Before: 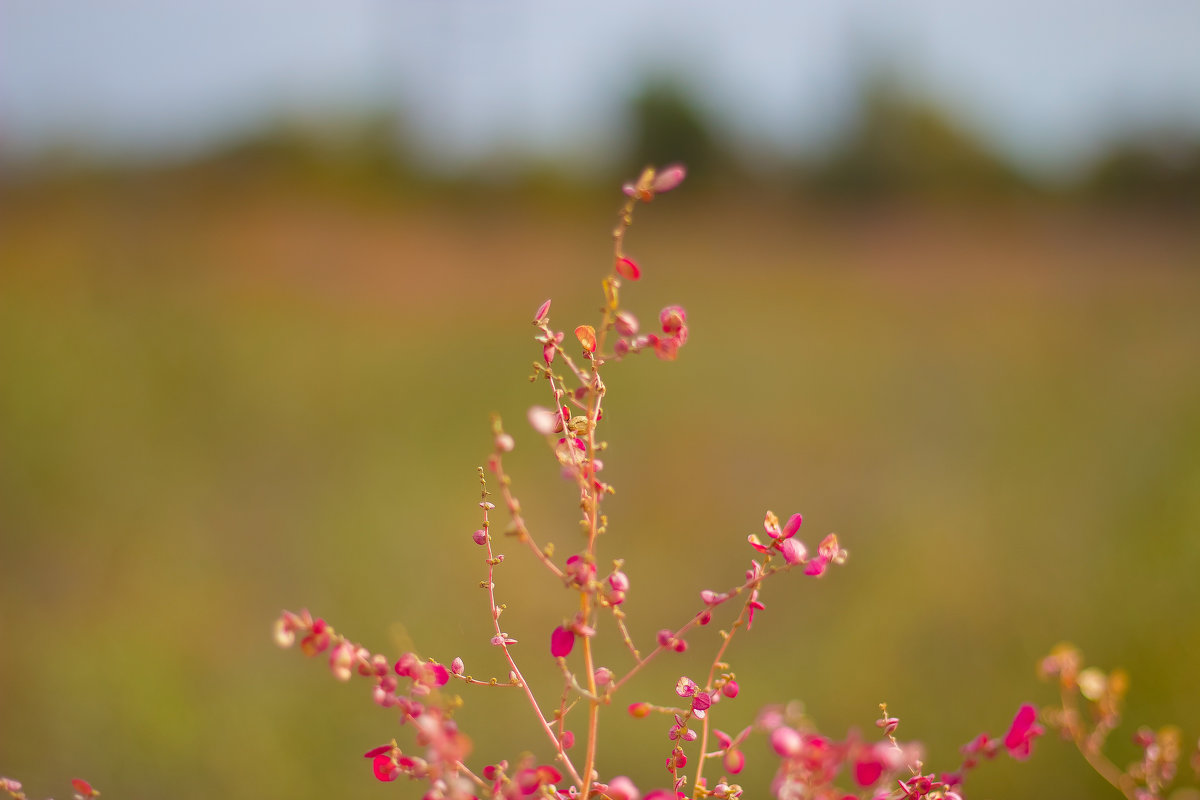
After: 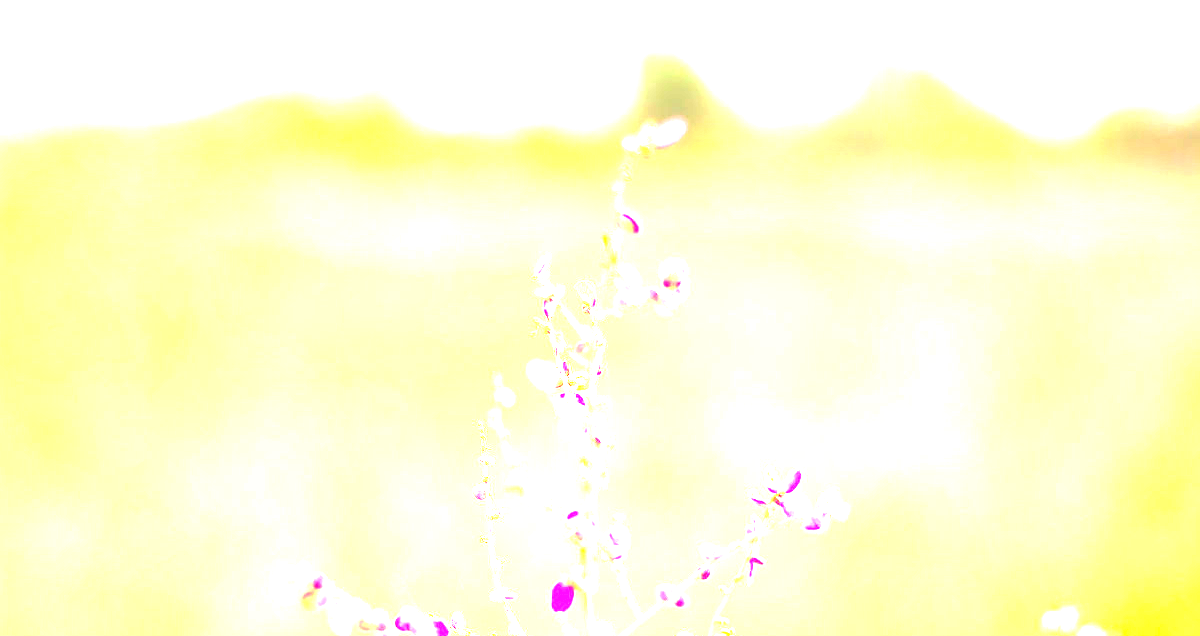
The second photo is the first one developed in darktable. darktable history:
crop and rotate: top 5.662%, bottom 14.802%
exposure: black level correction 0, exposure 4.056 EV, compensate highlight preservation false
